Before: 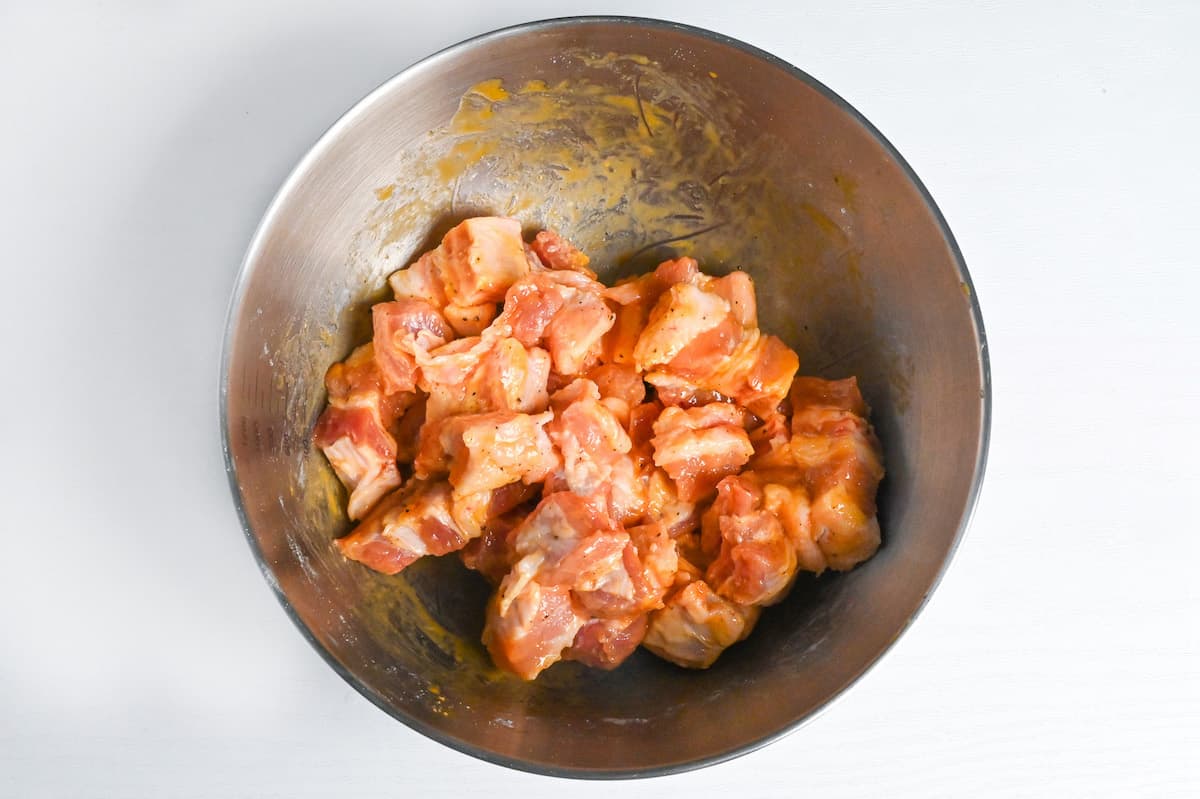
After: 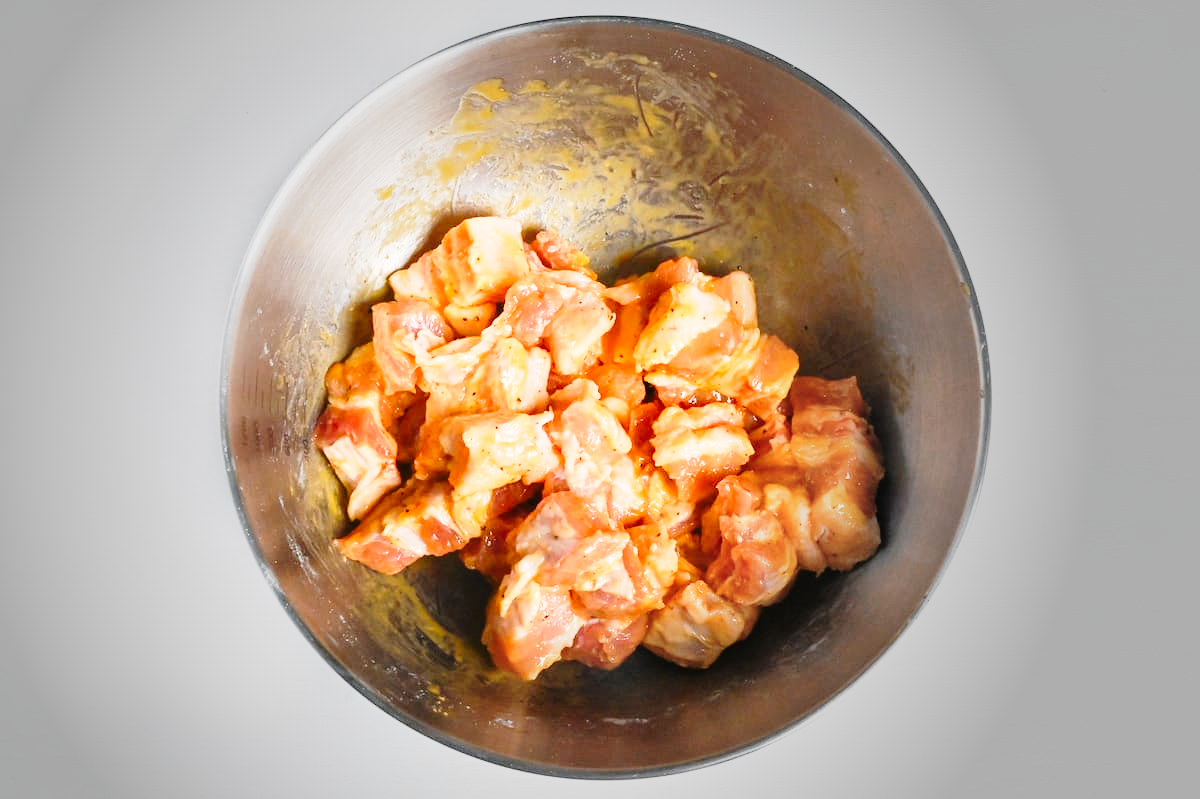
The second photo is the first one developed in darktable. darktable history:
base curve: curves: ch0 [(0, 0) (0.028, 0.03) (0.121, 0.232) (0.46, 0.748) (0.859, 0.968) (1, 1)], preserve colors none
vignetting: fall-off start 33.76%, fall-off radius 64.94%, brightness -0.575, center (-0.12, -0.002), width/height ratio 0.959
